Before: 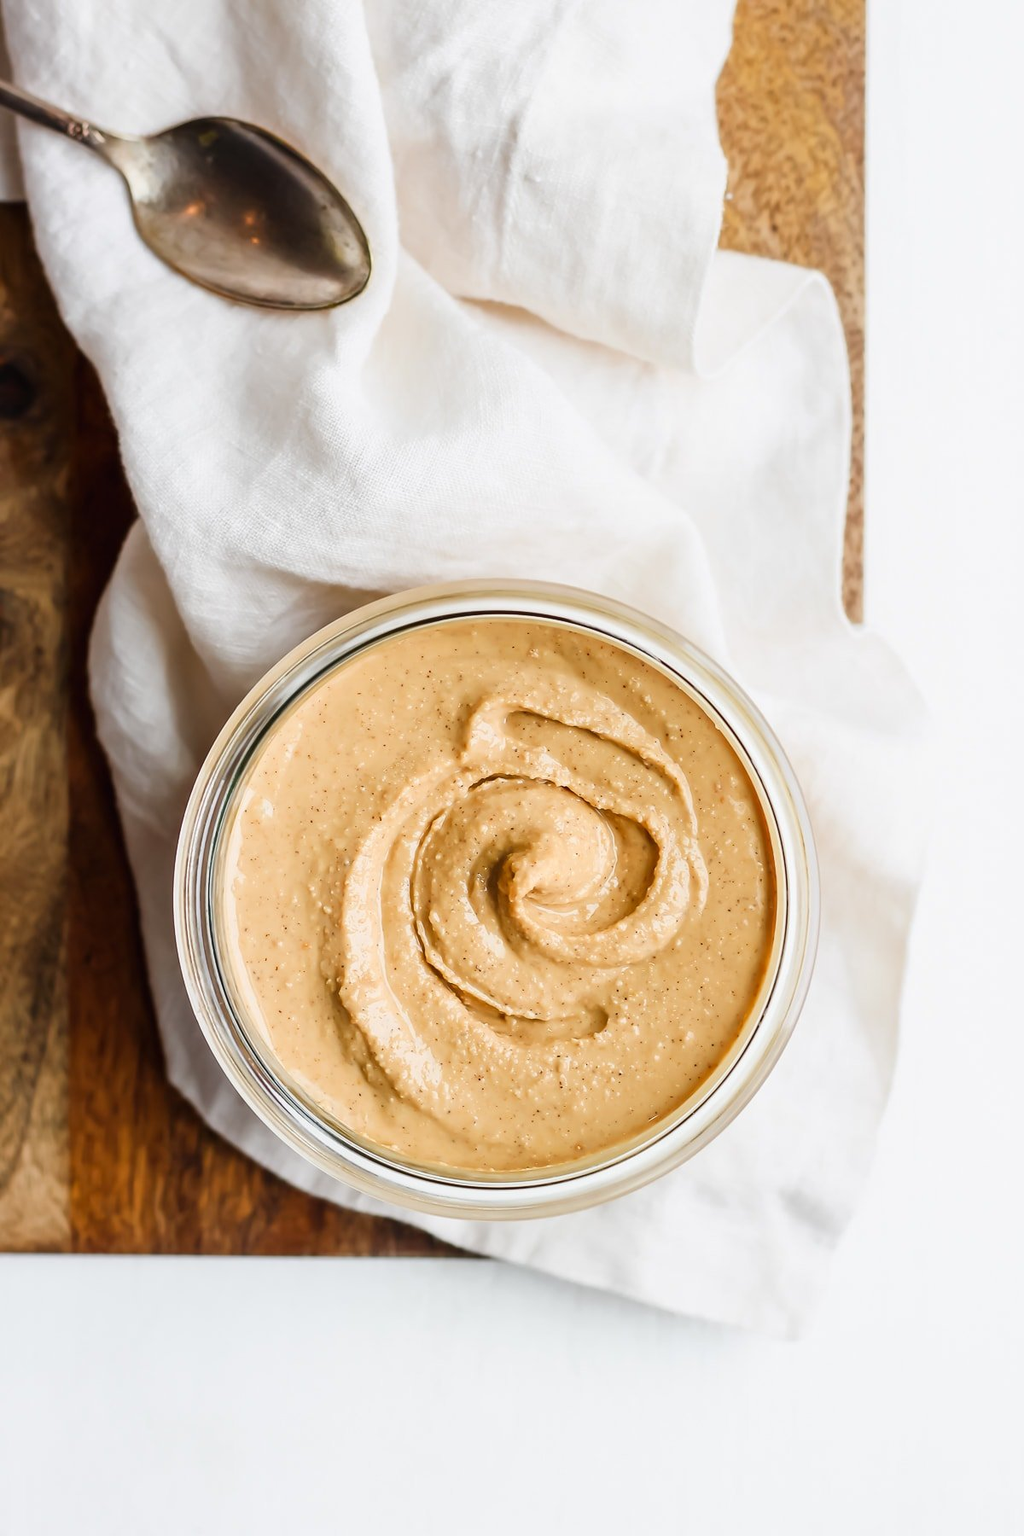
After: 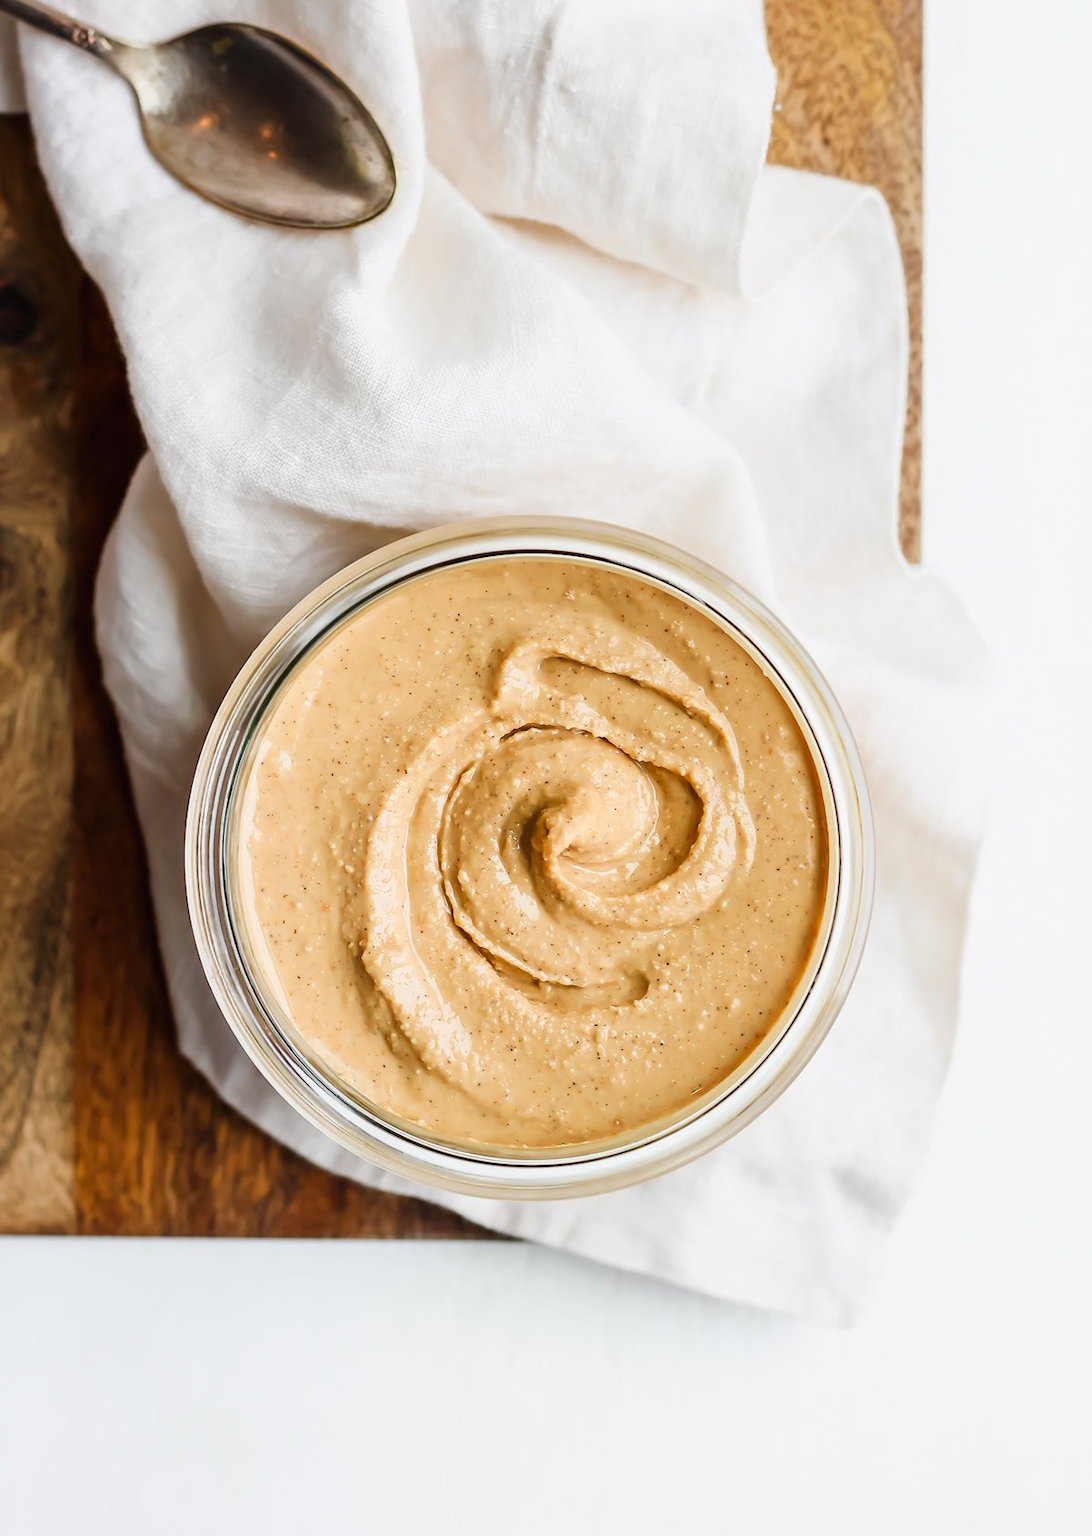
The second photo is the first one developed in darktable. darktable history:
crop and rotate: top 6.25%
